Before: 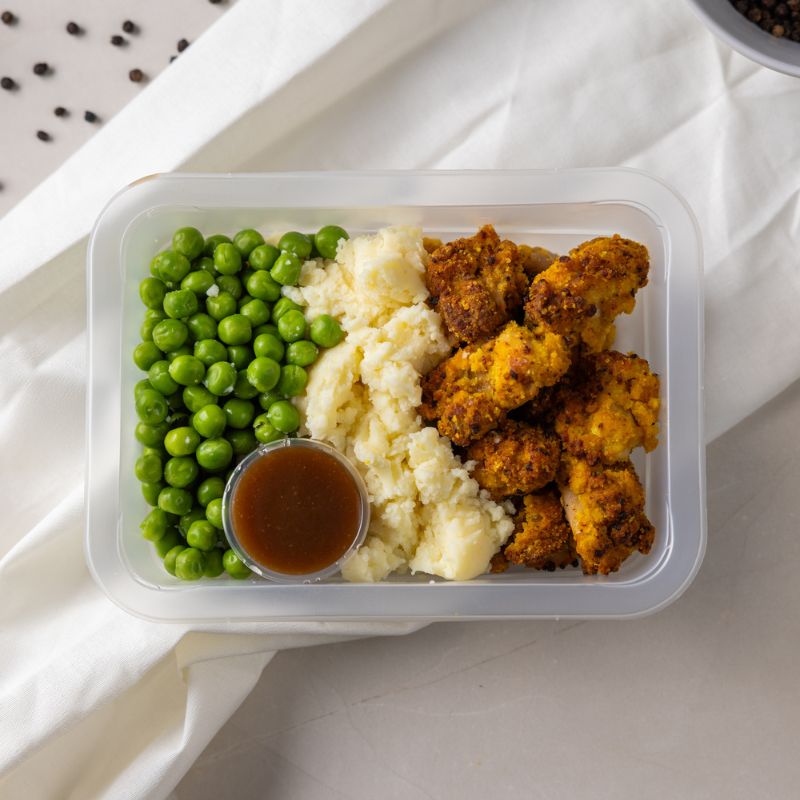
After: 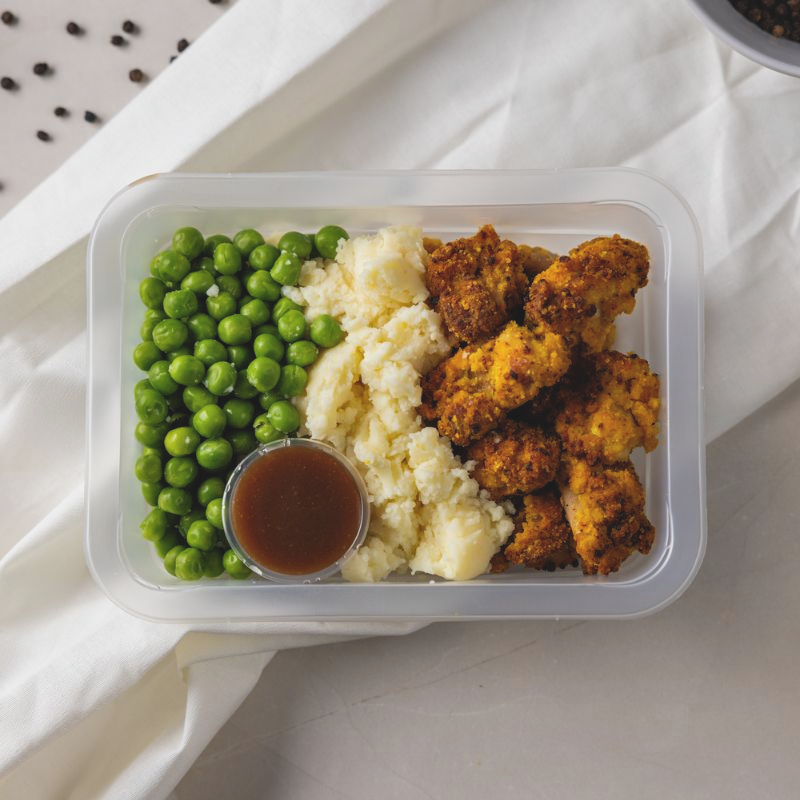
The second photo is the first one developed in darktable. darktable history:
exposure: black level correction -0.014, exposure -0.193 EV, compensate highlight preservation false
contrast equalizer: octaves 7, y [[0.6 ×6], [0.55 ×6], [0 ×6], [0 ×6], [0 ×6]], mix 0.15
